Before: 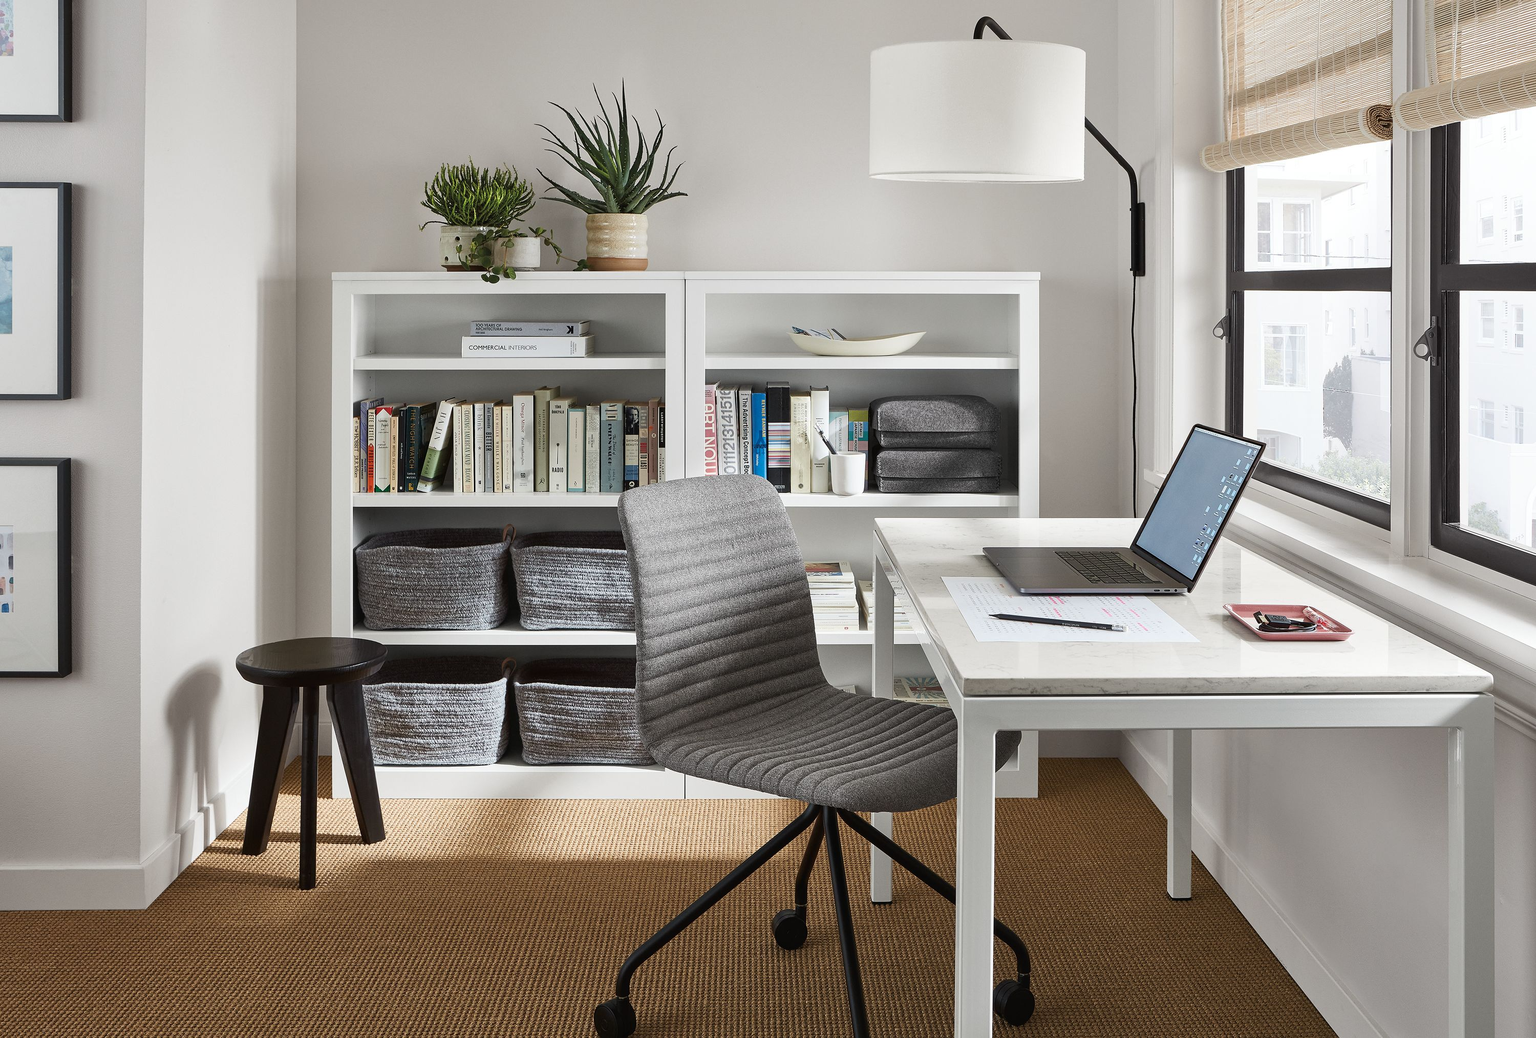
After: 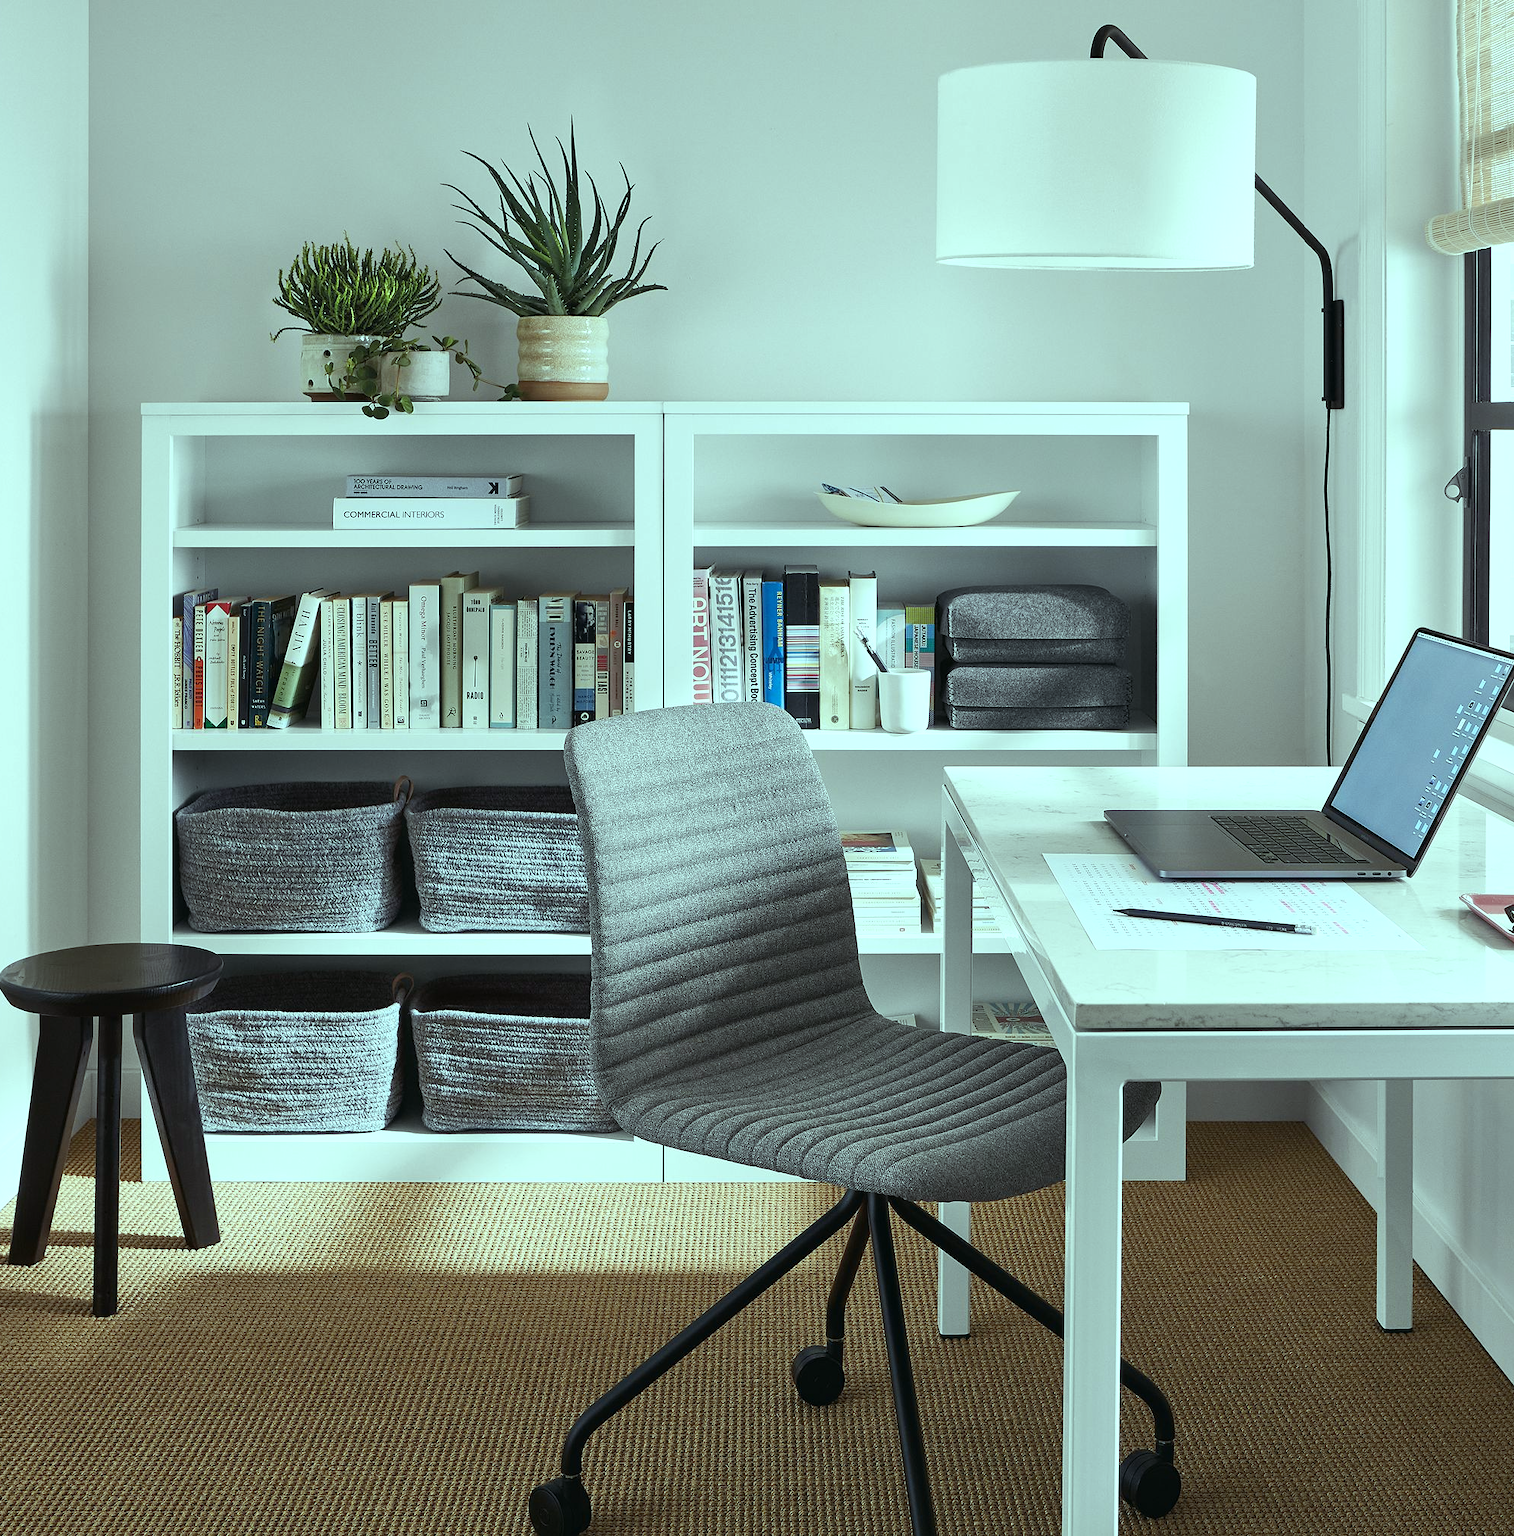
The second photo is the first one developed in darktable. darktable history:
crop: left 15.419%, right 17.914%
color balance: mode lift, gamma, gain (sRGB), lift [0.997, 0.979, 1.021, 1.011], gamma [1, 1.084, 0.916, 0.998], gain [1, 0.87, 1.13, 1.101], contrast 4.55%, contrast fulcrum 38.24%, output saturation 104.09%
